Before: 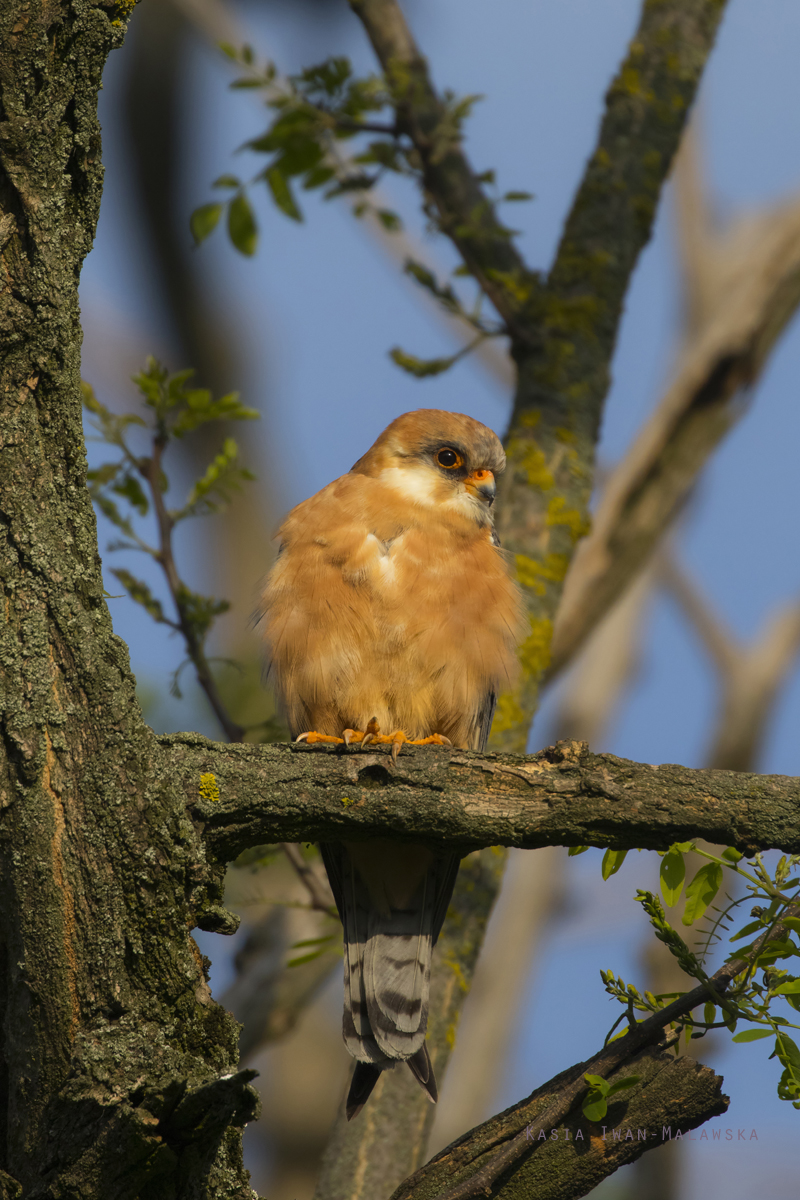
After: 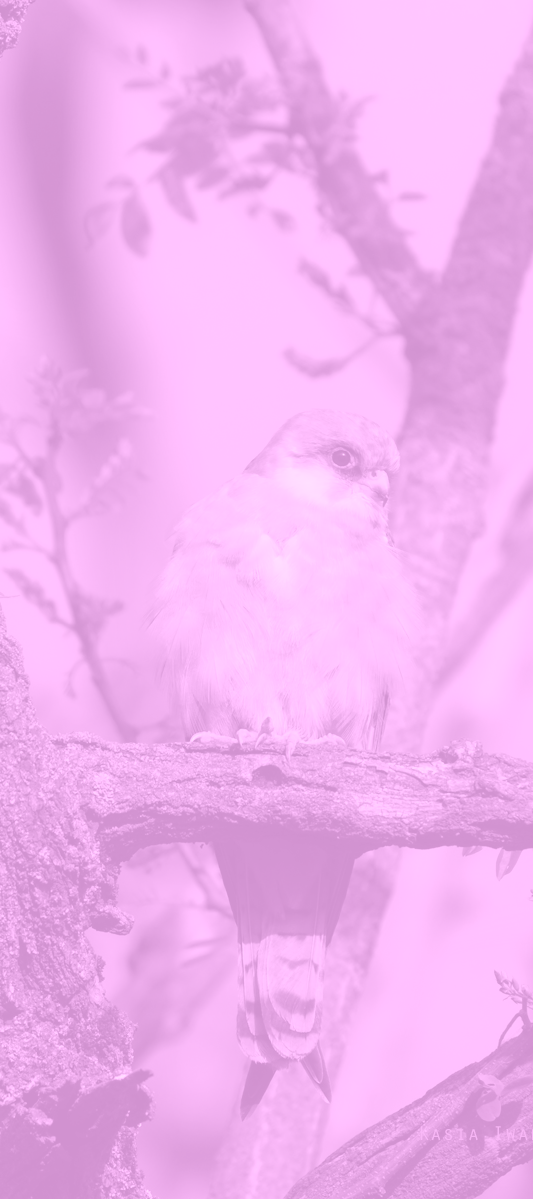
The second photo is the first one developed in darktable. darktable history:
crop and rotate: left 13.409%, right 19.924%
rotate and perspective: crop left 0, crop top 0
colorize: hue 331.2°, saturation 75%, source mix 30.28%, lightness 70.52%, version 1
